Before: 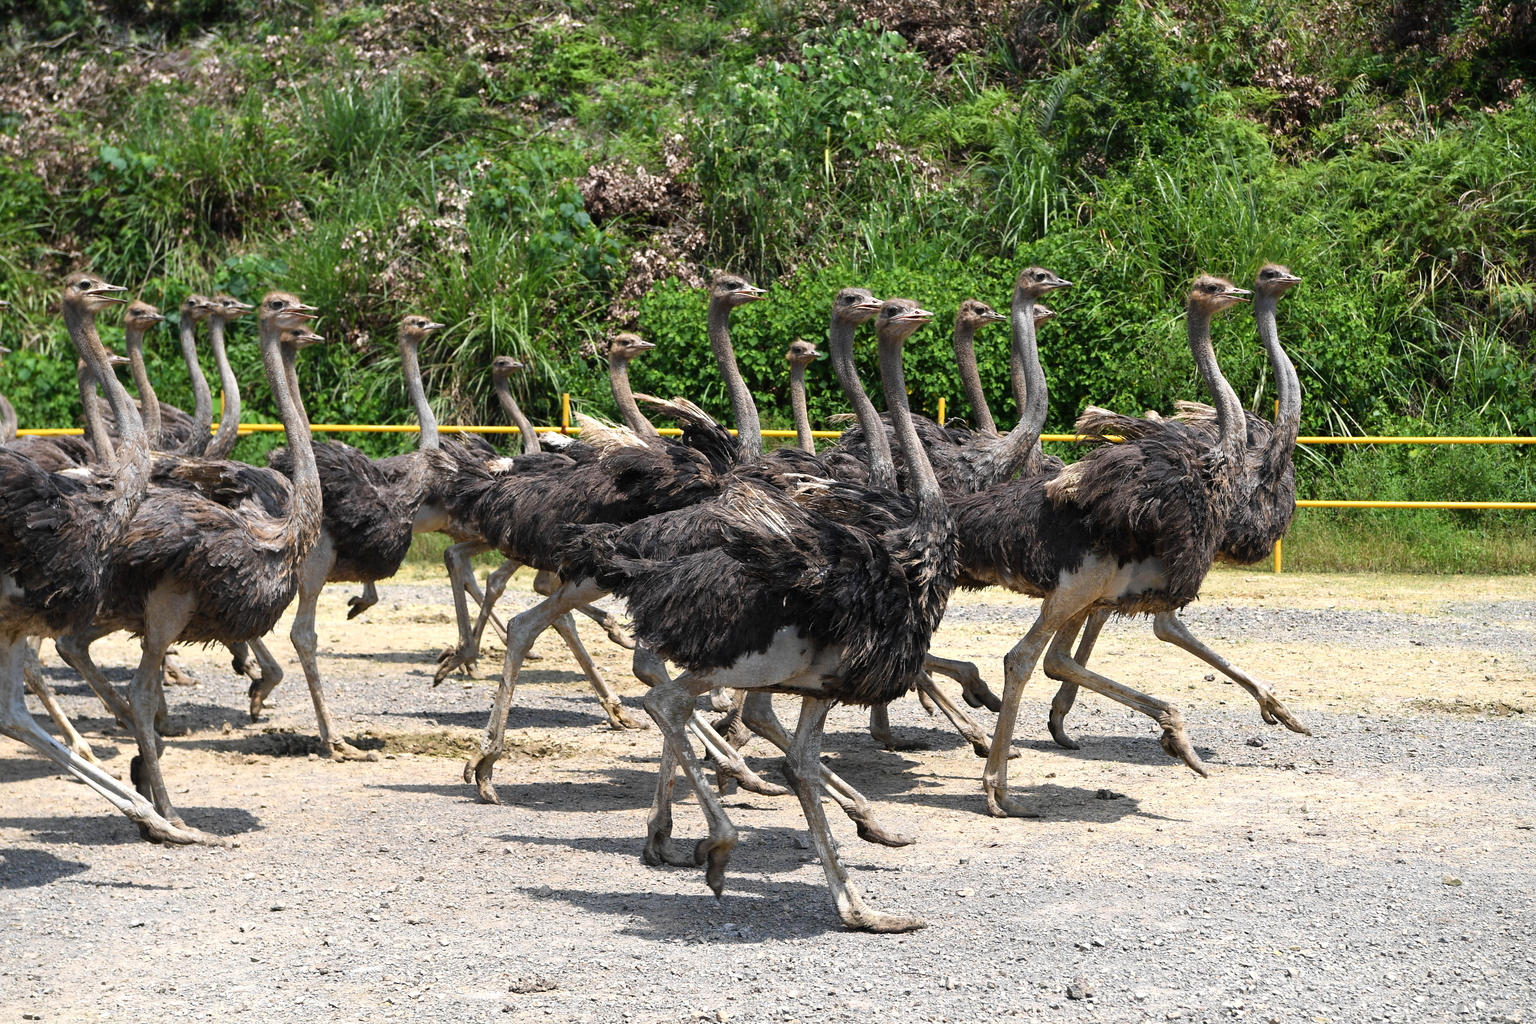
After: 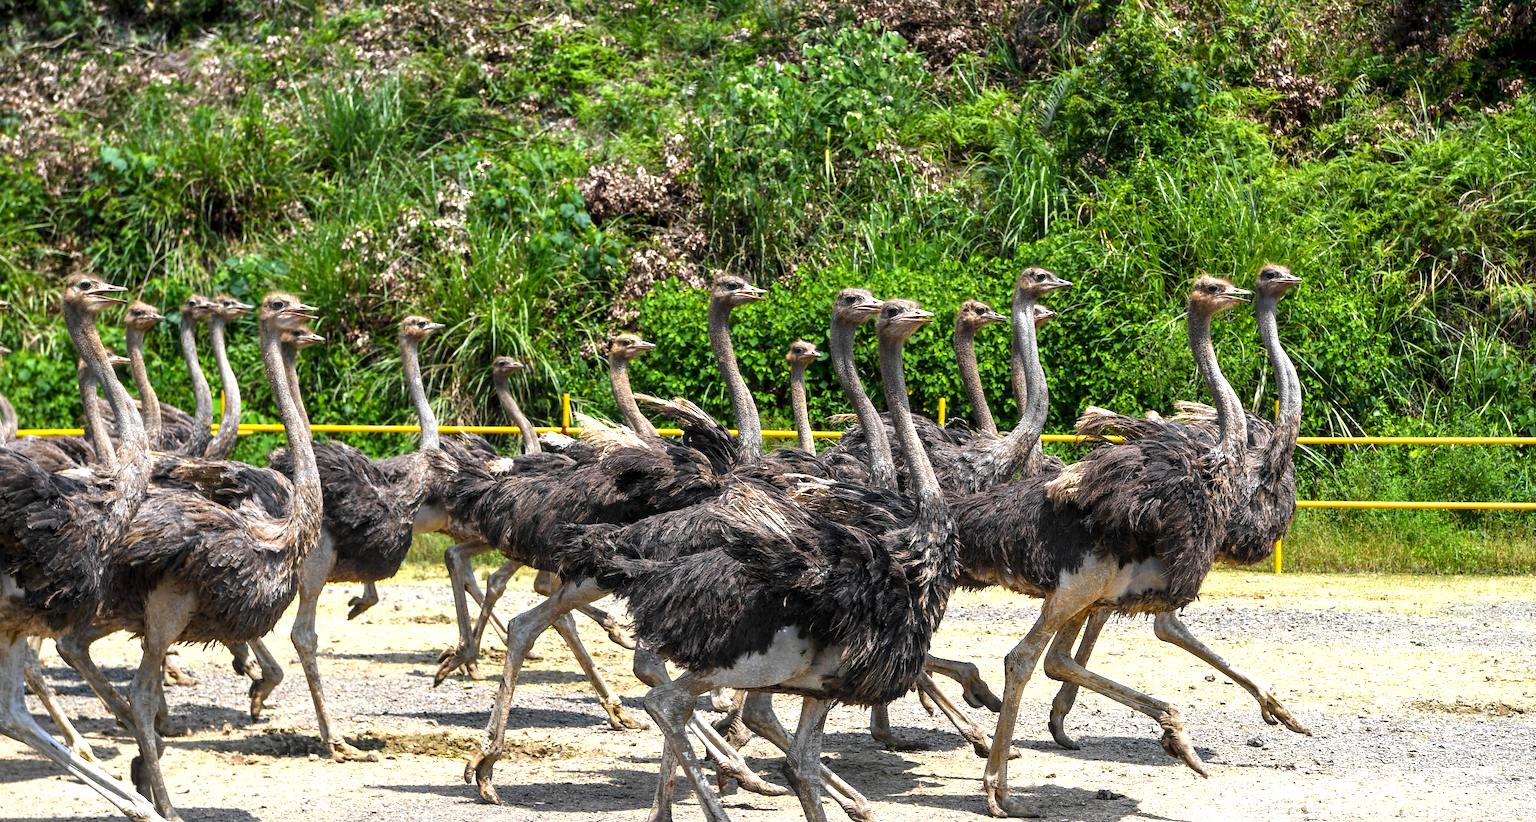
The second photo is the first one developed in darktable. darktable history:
crop: bottom 19.665%
color balance rgb: perceptual saturation grading › global saturation 19.433%, perceptual brilliance grading › global brilliance 12.254%
local contrast: detail 130%
exposure: exposure -0.001 EV, compensate exposure bias true, compensate highlight preservation false
